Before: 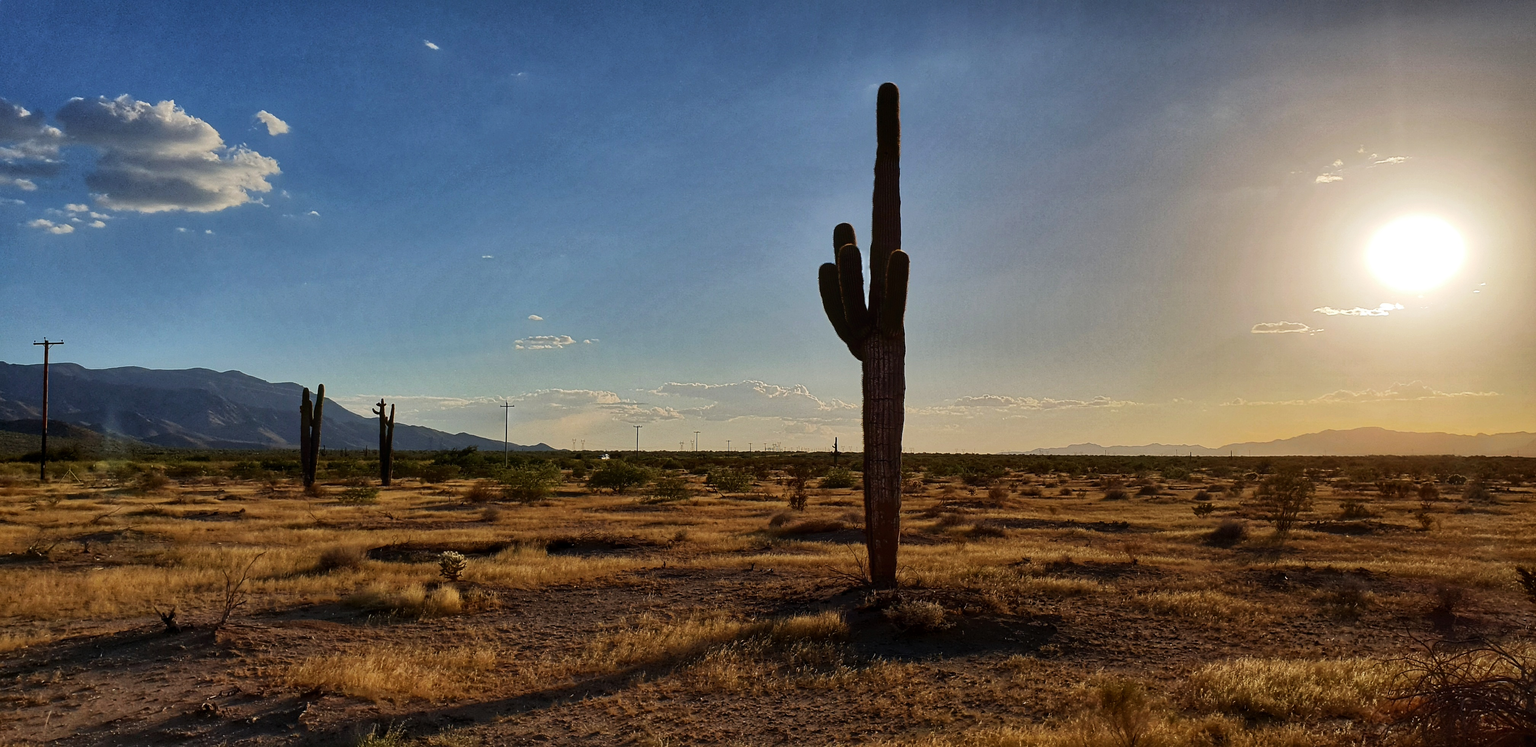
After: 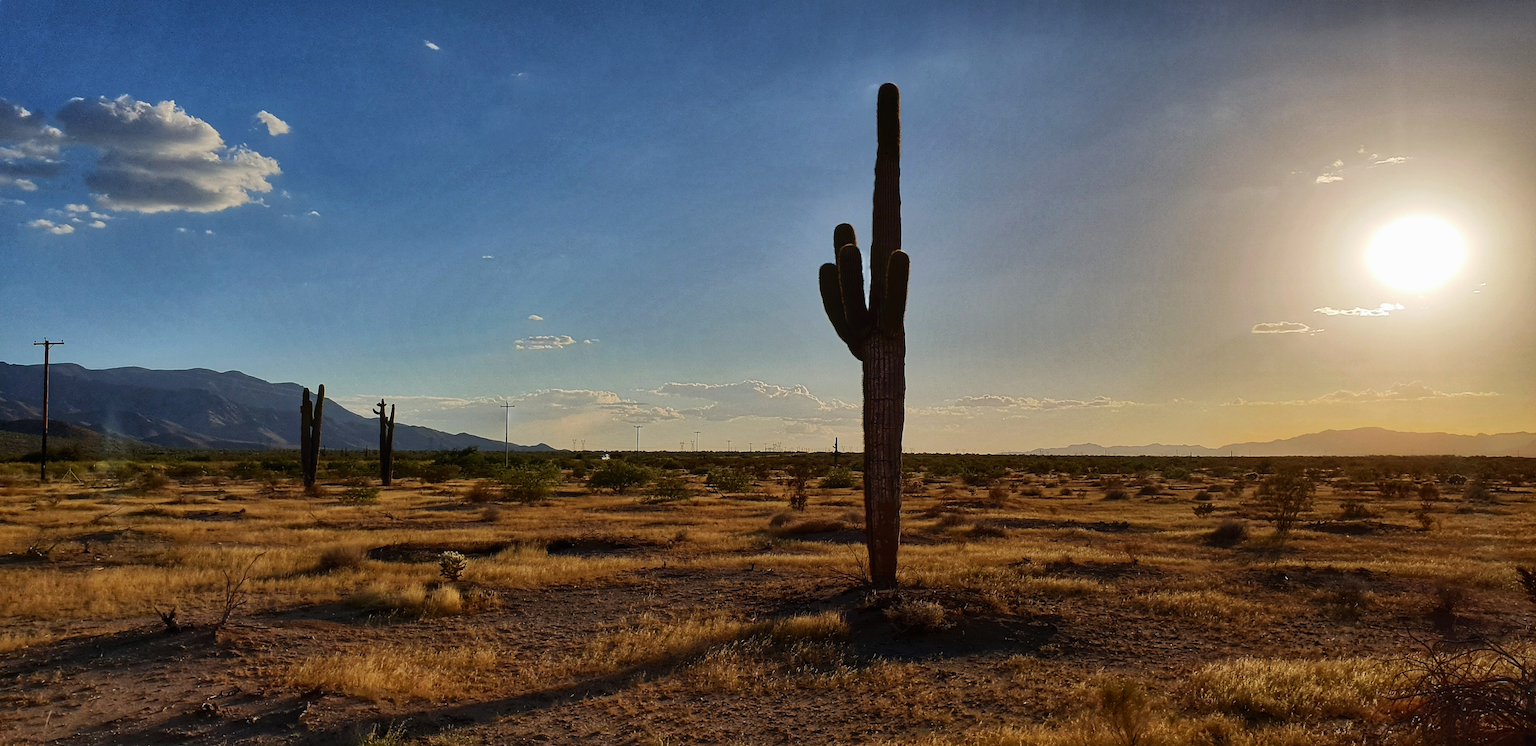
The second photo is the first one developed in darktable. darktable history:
contrast brightness saturation: contrast -0.02, brightness -0.015, saturation 0.037
